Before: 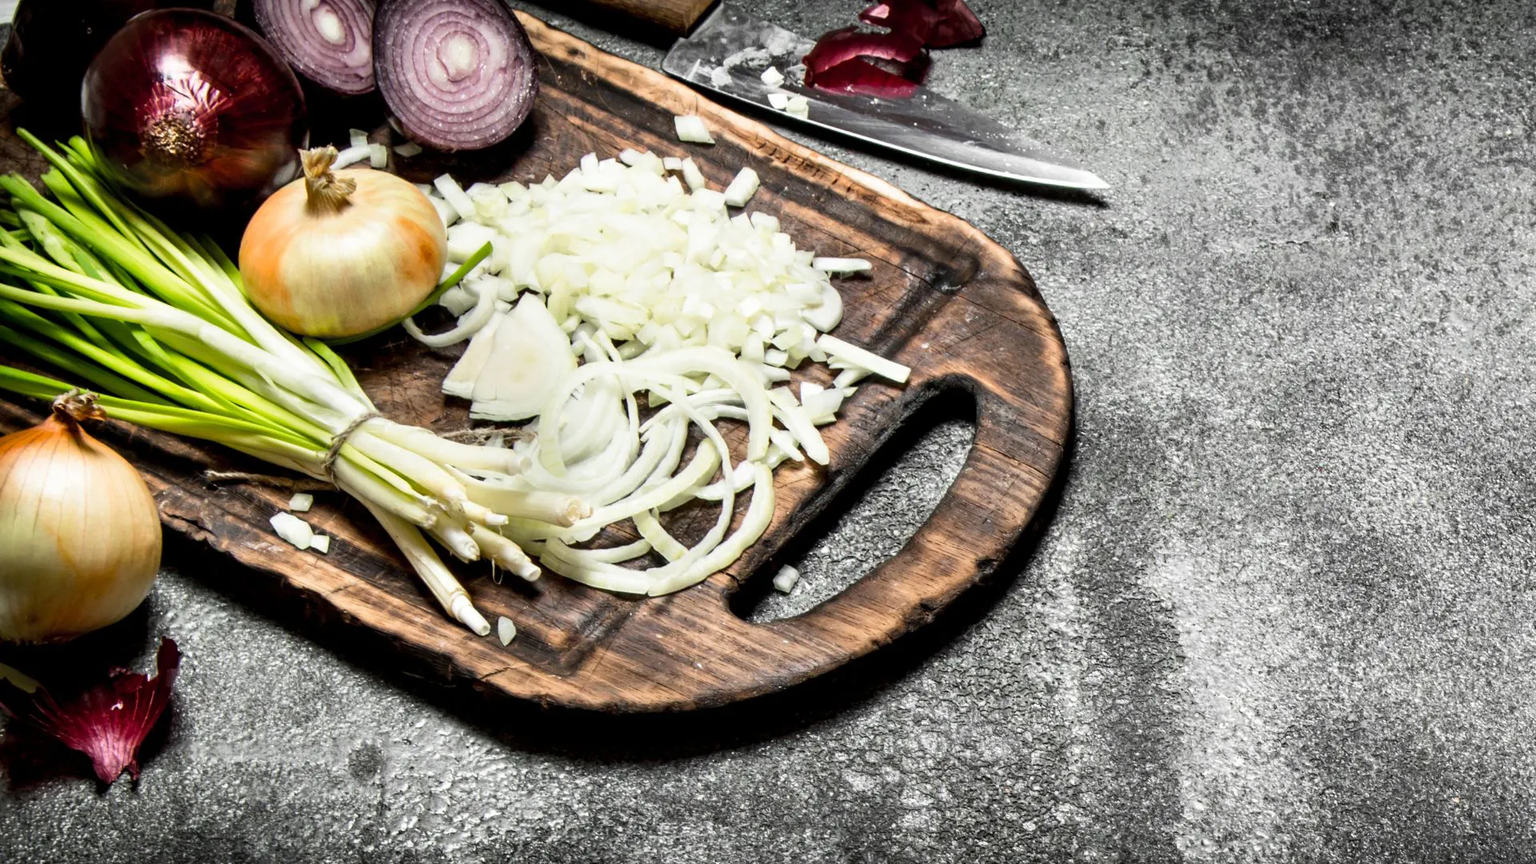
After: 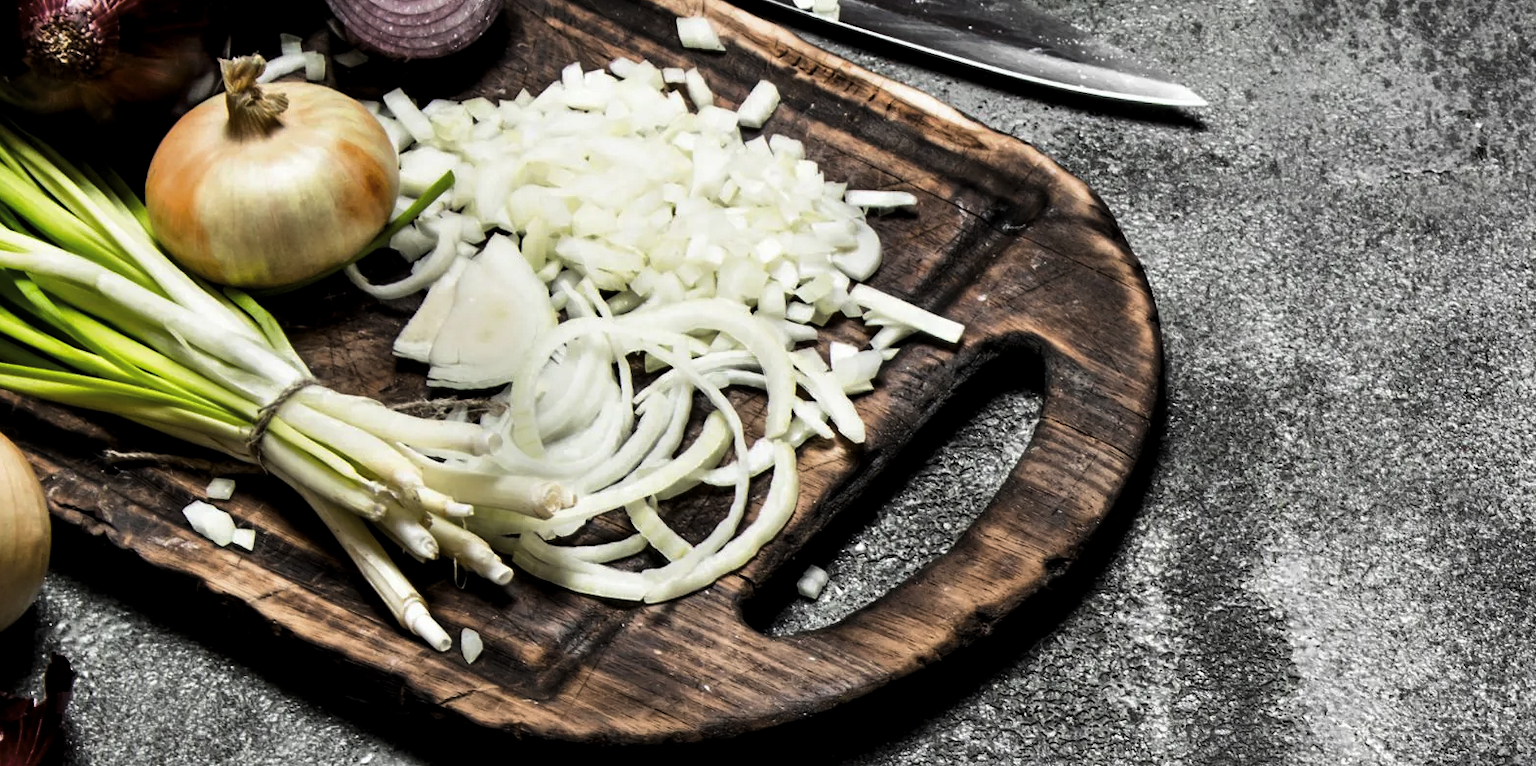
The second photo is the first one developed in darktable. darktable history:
levels: mode automatic, black 8.58%, gray 59.42%, levels [0, 0.445, 1]
crop: left 7.856%, top 11.836%, right 10.12%, bottom 15.387%
